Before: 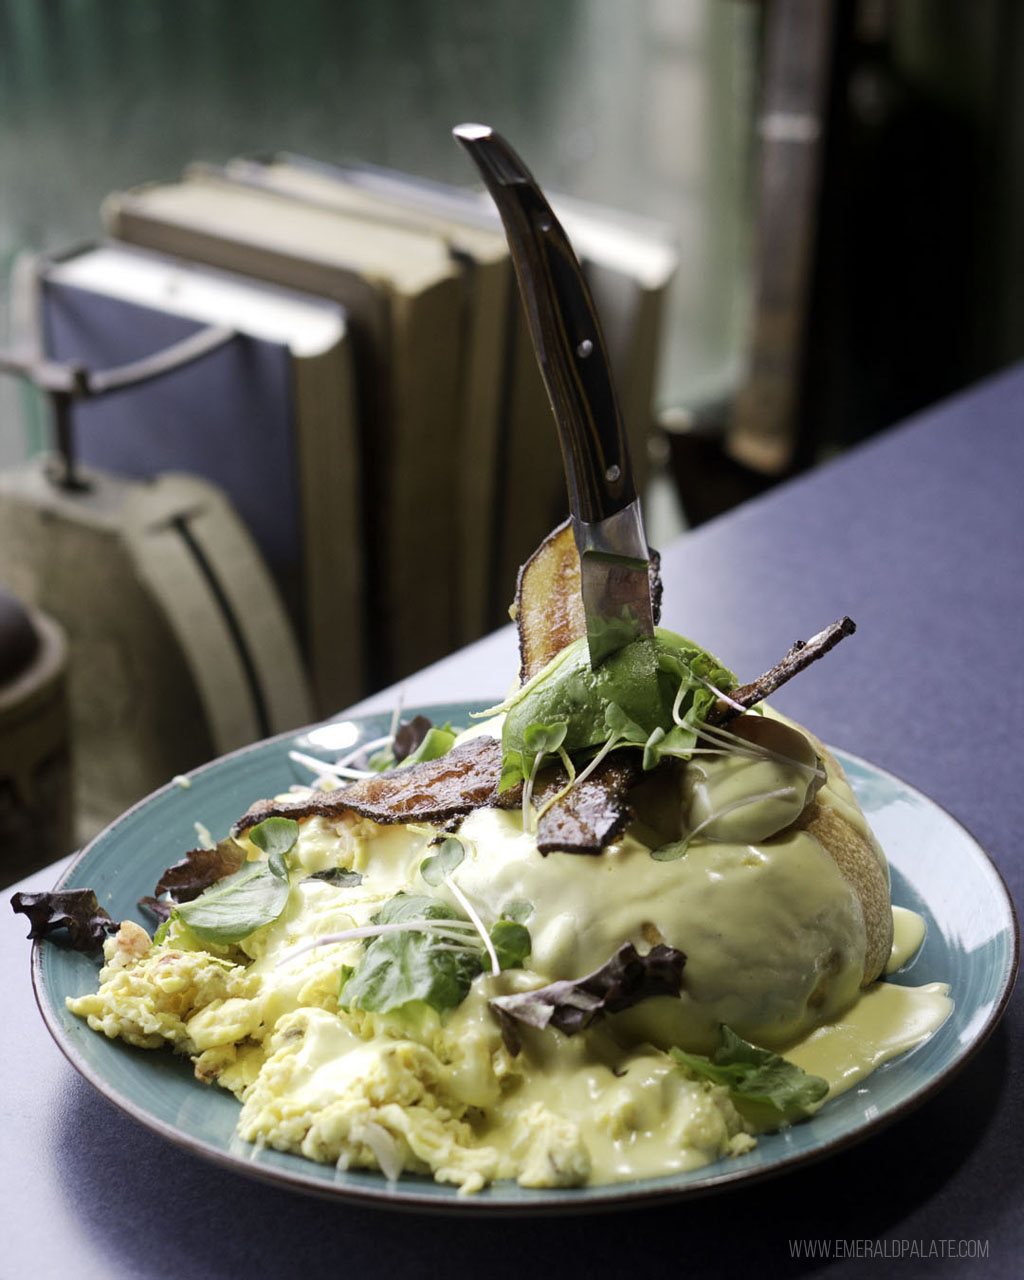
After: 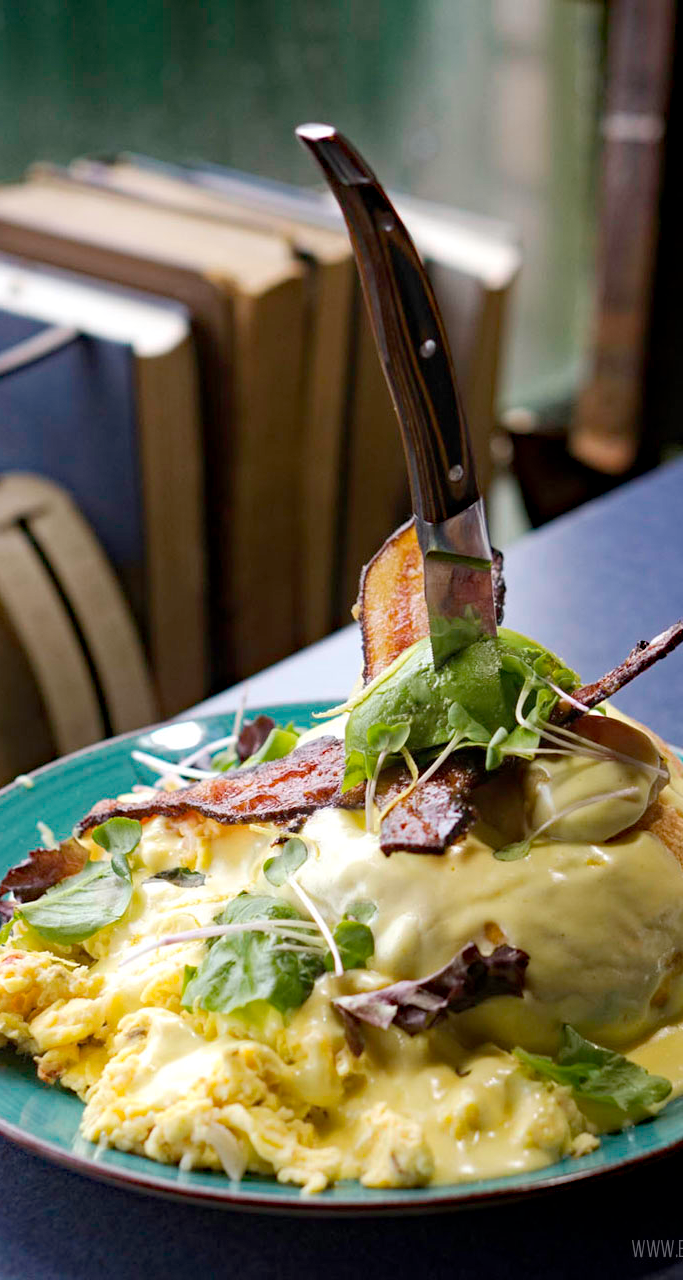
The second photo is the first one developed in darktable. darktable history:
haze removal: strength 0.429, compatibility mode true, adaptive false
crop: left 15.374%, right 17.902%
